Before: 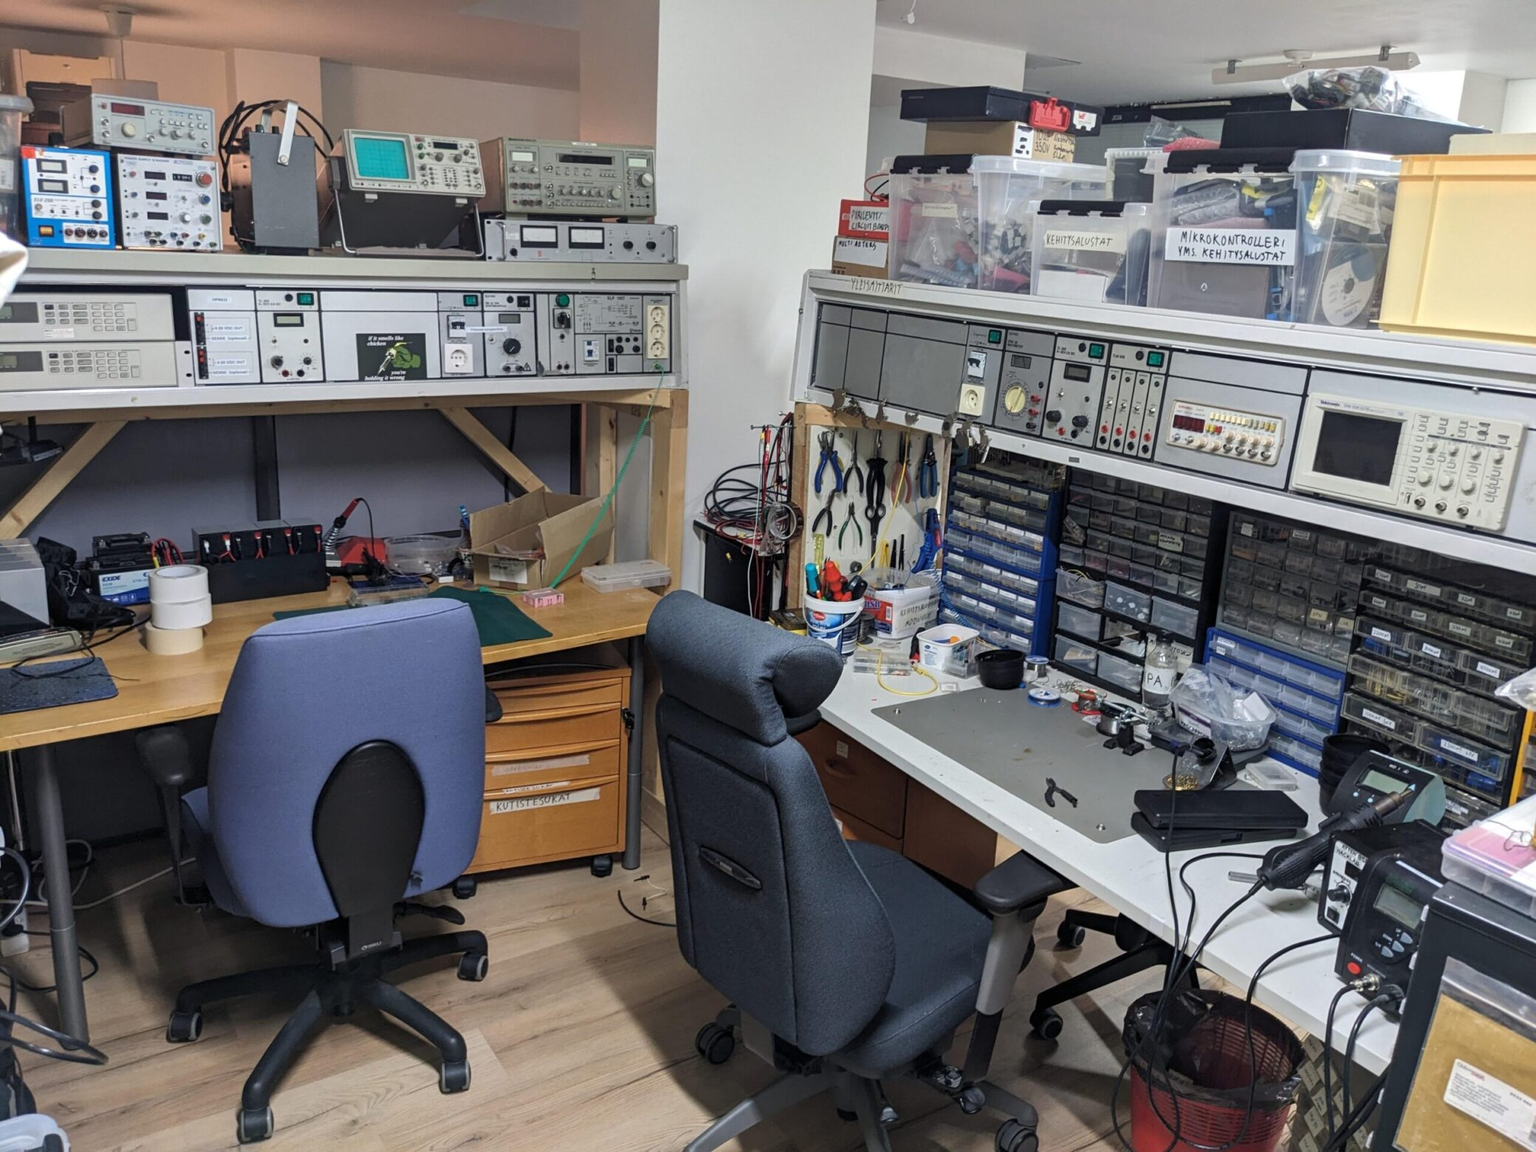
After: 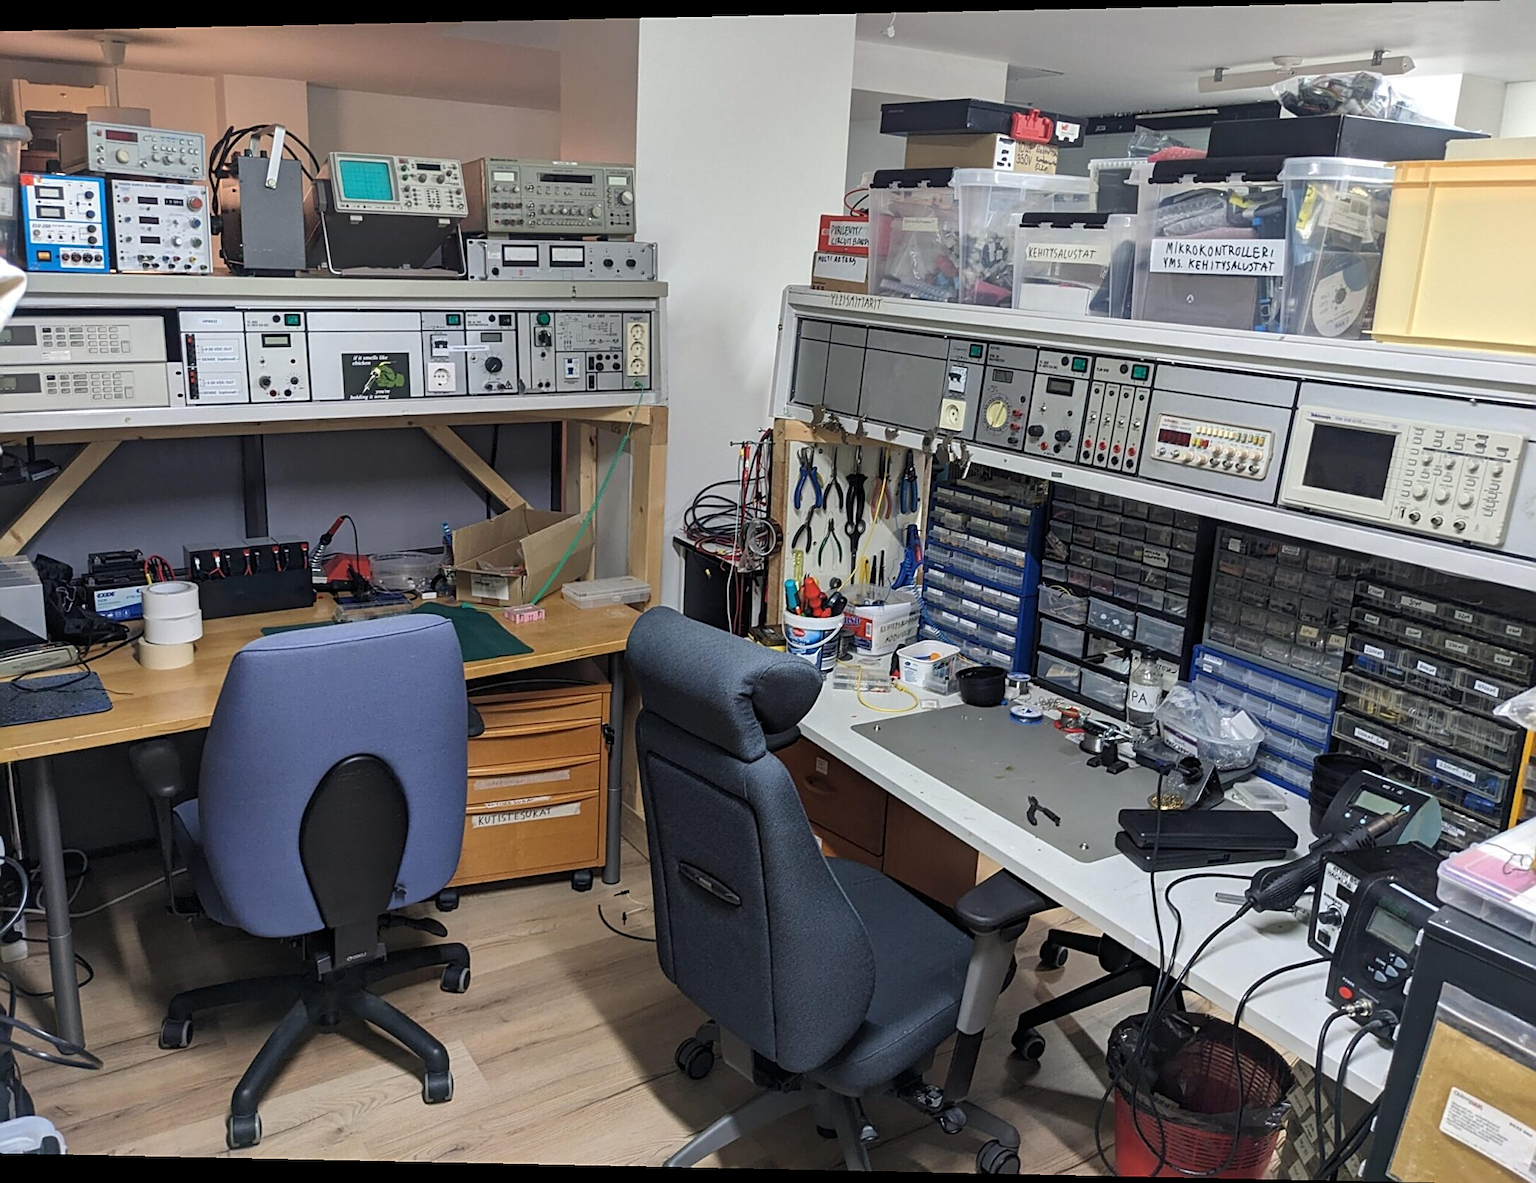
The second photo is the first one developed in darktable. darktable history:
rotate and perspective: lens shift (horizontal) -0.055, automatic cropping off
sharpen: on, module defaults
